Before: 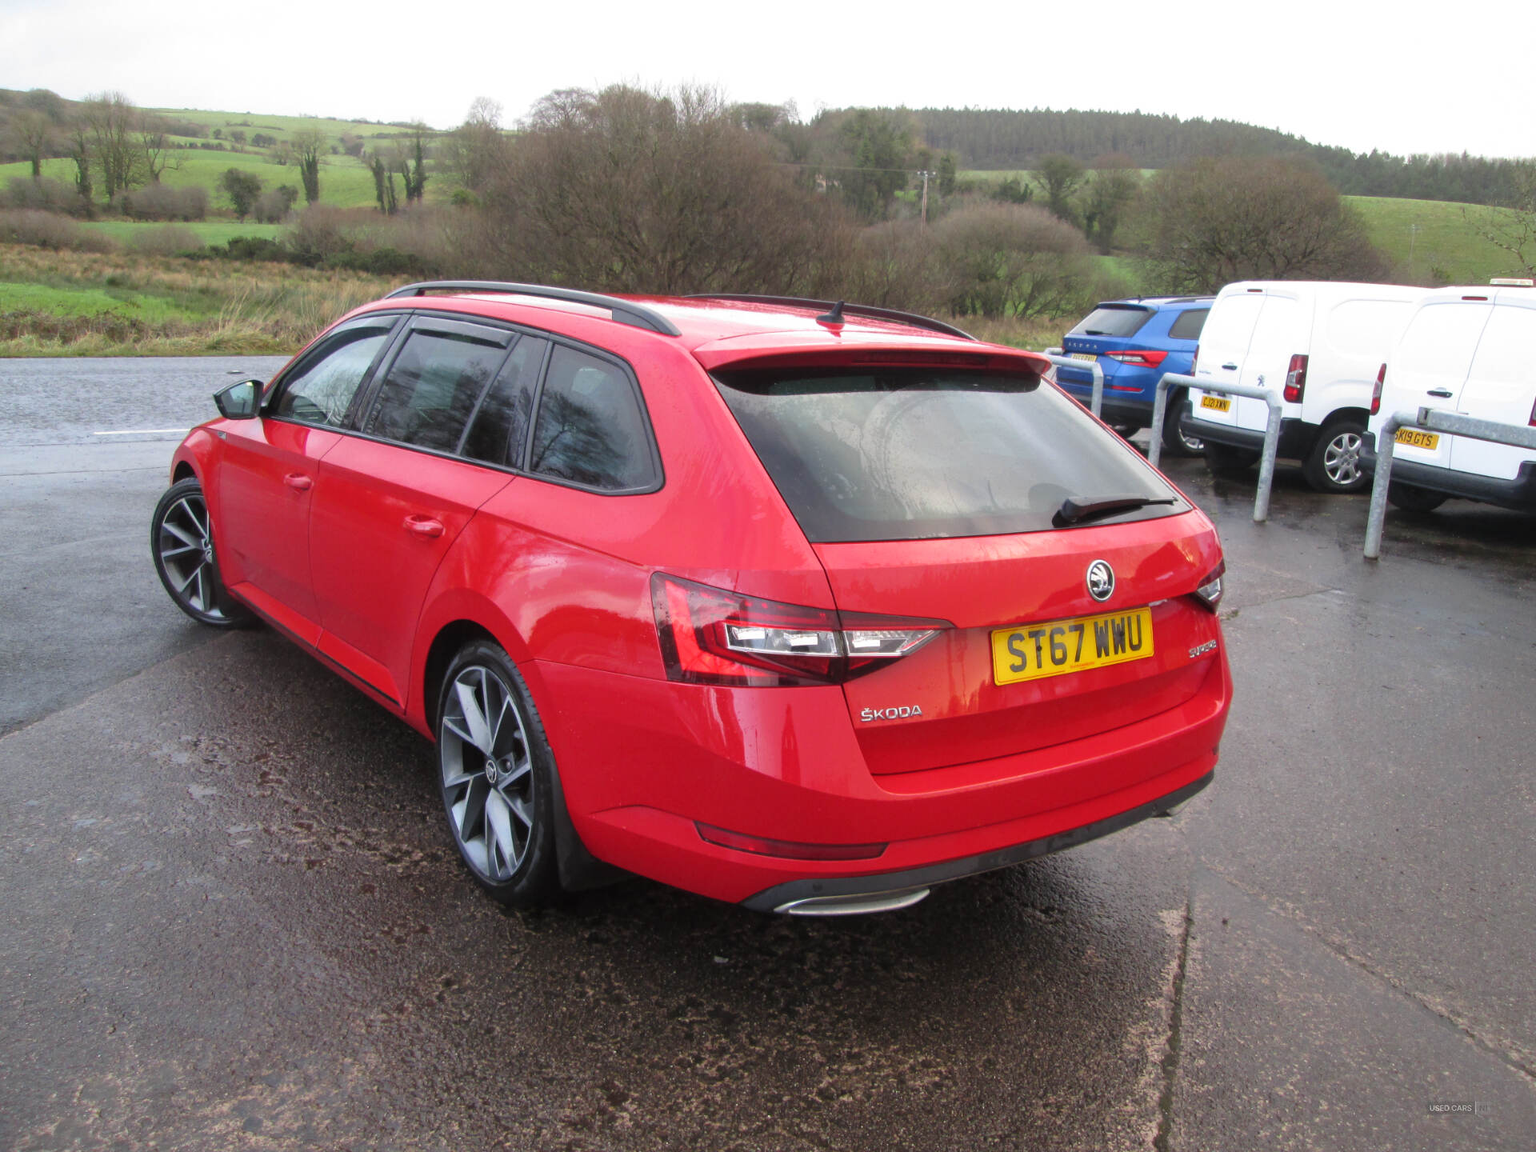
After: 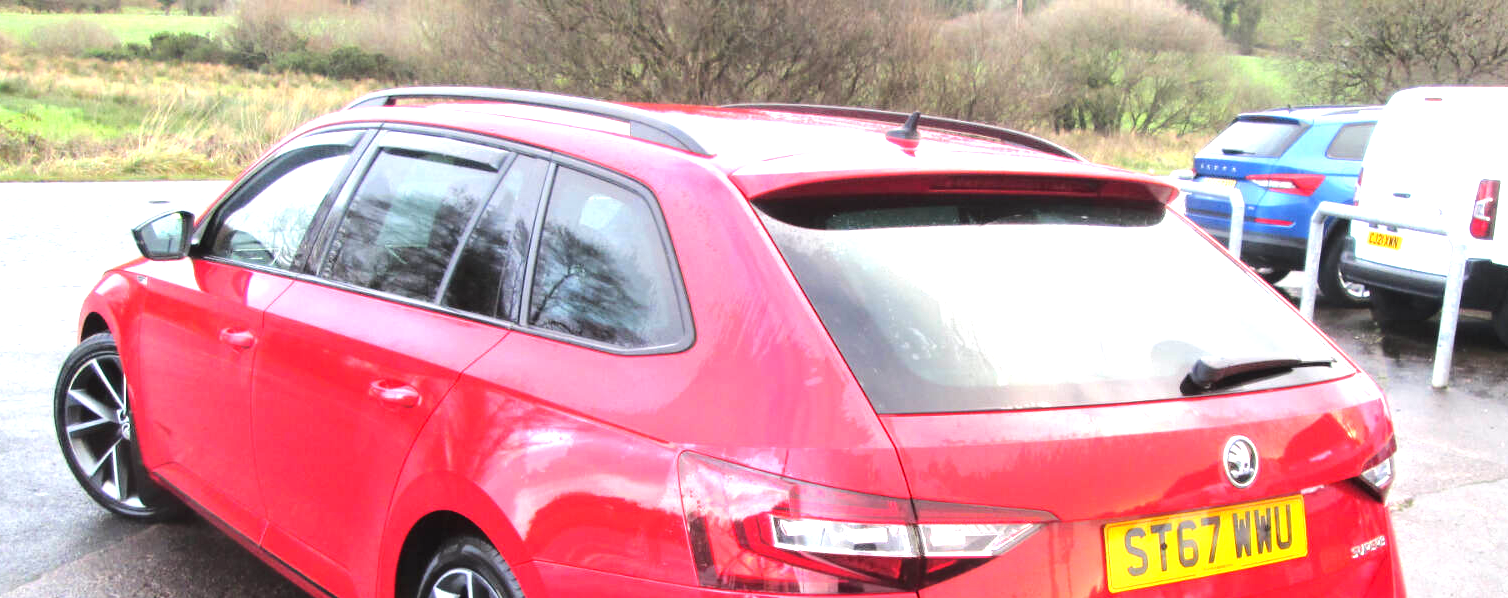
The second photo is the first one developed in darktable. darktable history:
tone equalizer: -8 EV 0.001 EV, -7 EV -0.002 EV, -6 EV 0.002 EV, -5 EV -0.03 EV, -4 EV -0.116 EV, -3 EV -0.169 EV, -2 EV 0.24 EV, -1 EV 0.702 EV, +0 EV 0.493 EV
exposure: black level correction 0.001, exposure 1.05 EV, compensate exposure bias true, compensate highlight preservation false
crop: left 7.036%, top 18.398%, right 14.379%, bottom 40.043%
